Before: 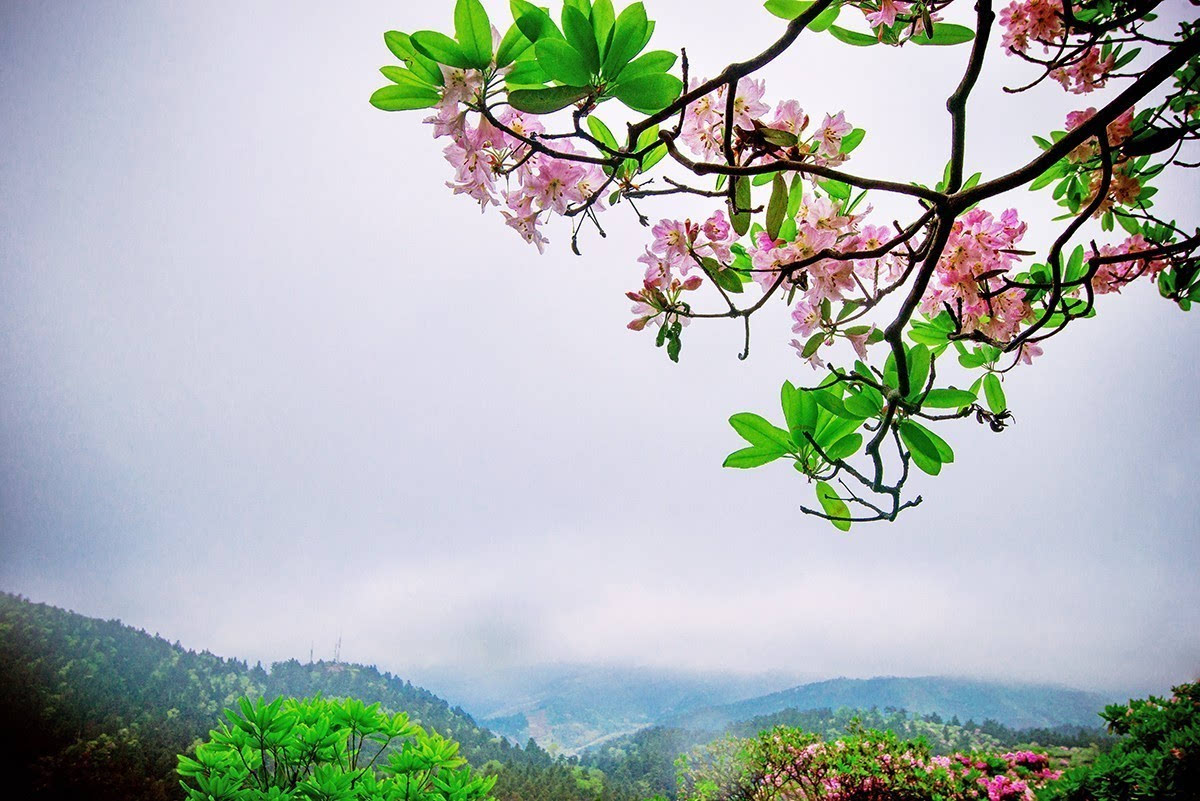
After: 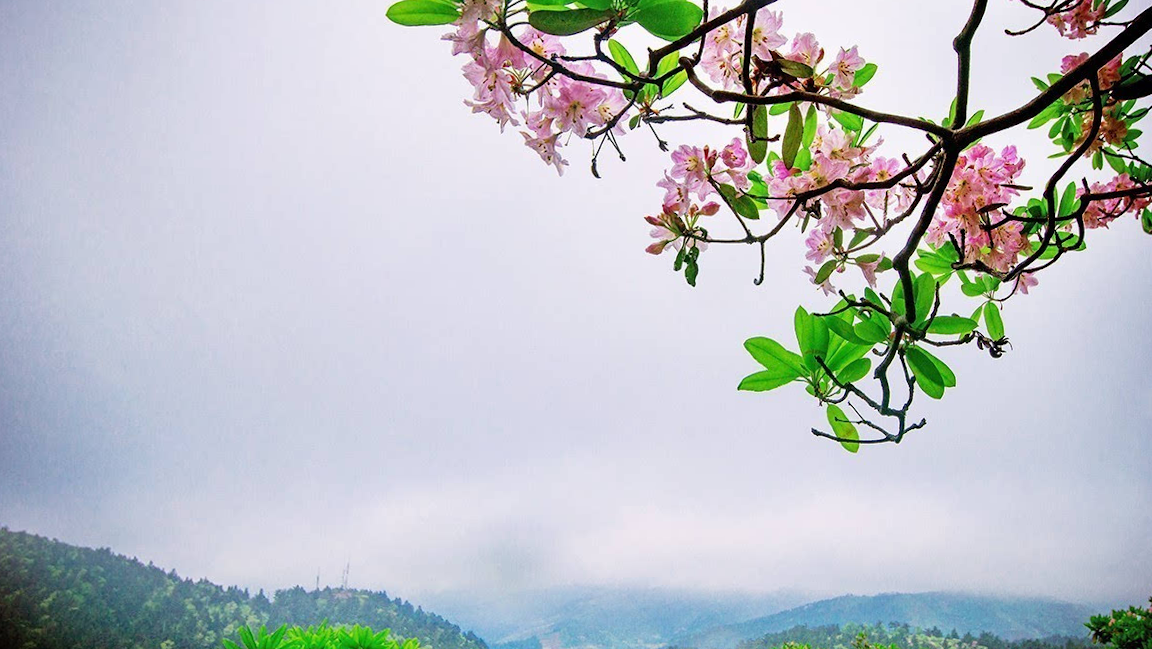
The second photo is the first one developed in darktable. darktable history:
crop: left 1.507%, top 6.147%, right 1.379%, bottom 6.637%
white balance: emerald 1
rotate and perspective: rotation 0.679°, lens shift (horizontal) 0.136, crop left 0.009, crop right 0.991, crop top 0.078, crop bottom 0.95
